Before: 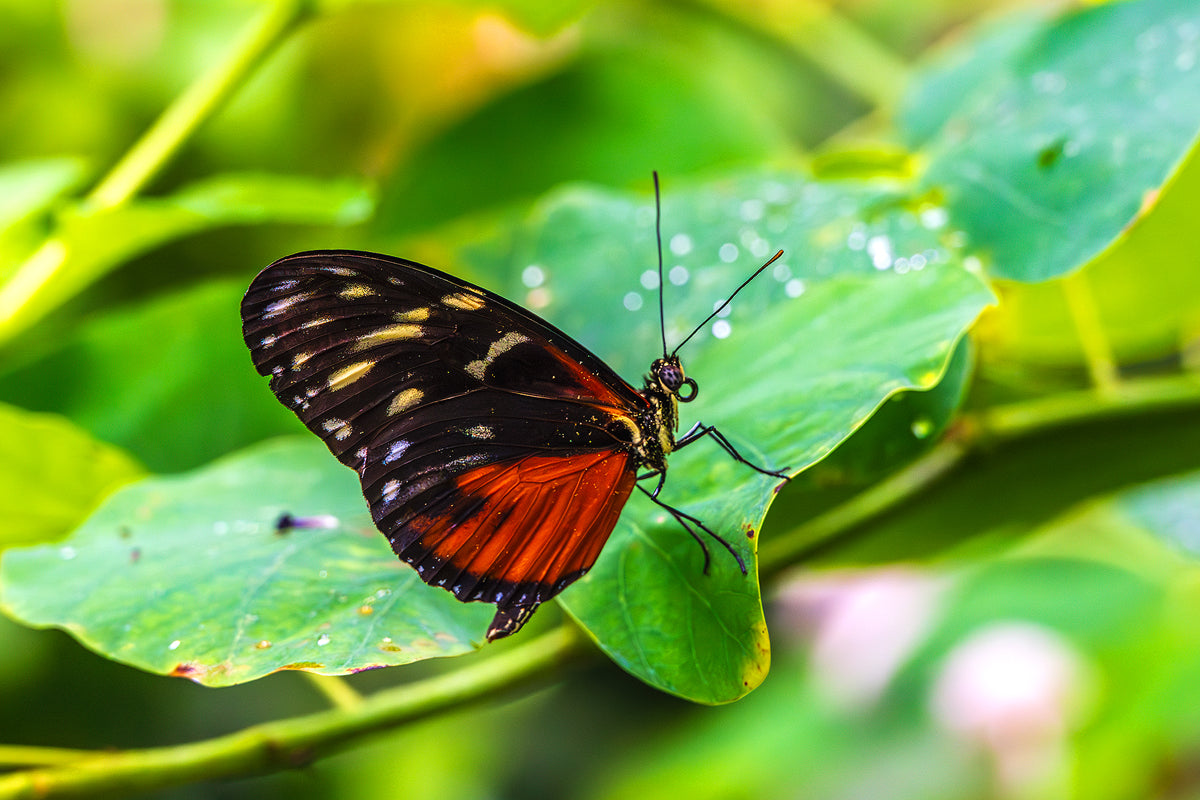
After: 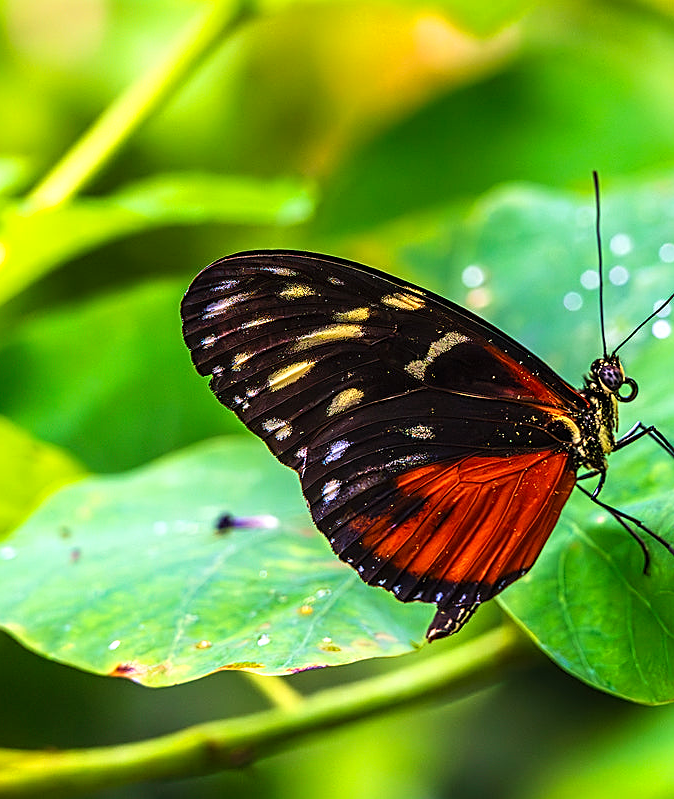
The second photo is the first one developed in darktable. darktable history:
levels: levels [0, 0.476, 0.951]
crop: left 5.057%, right 38.764%
contrast brightness saturation: contrast 0.084, saturation 0.019
sharpen: on, module defaults
